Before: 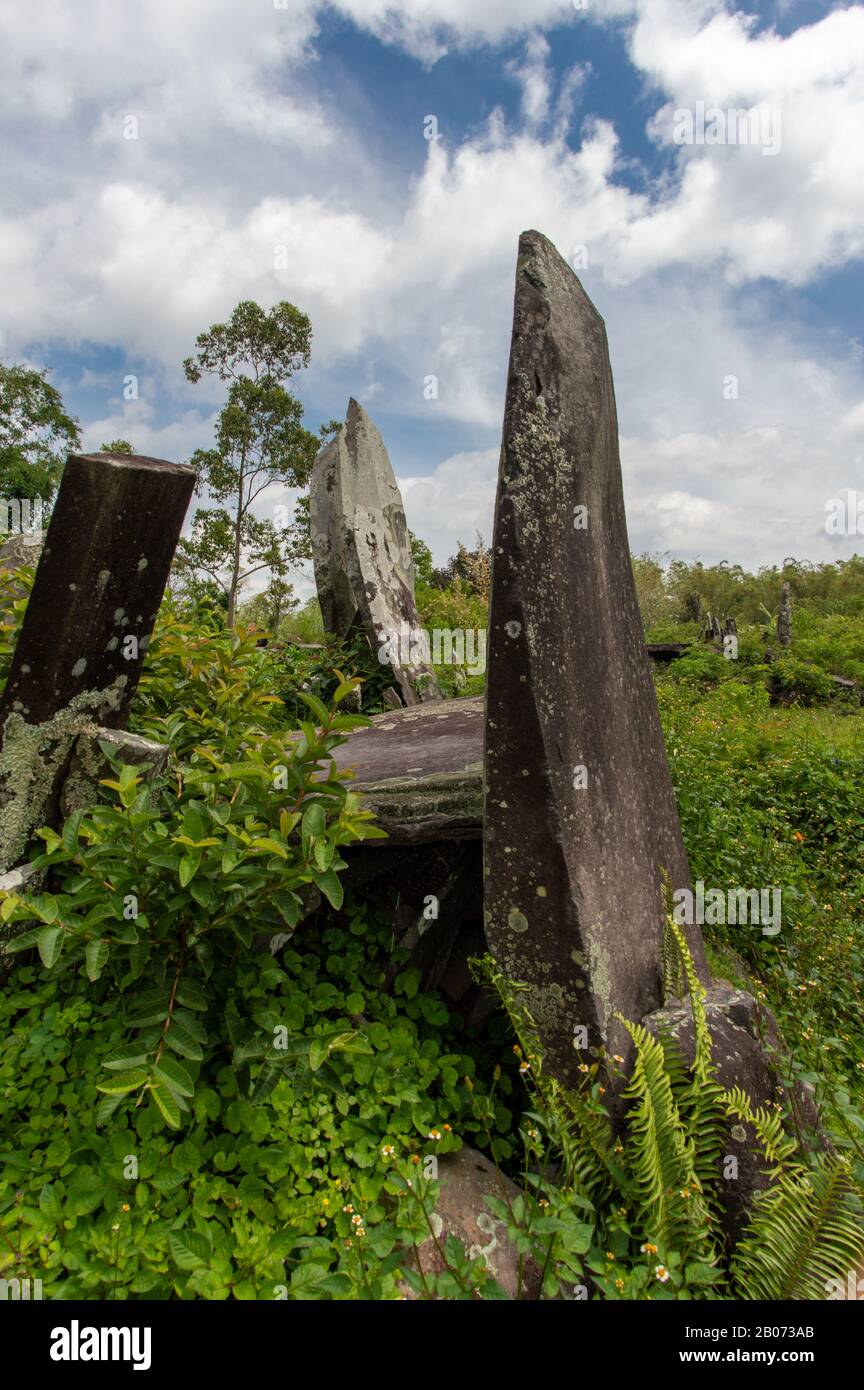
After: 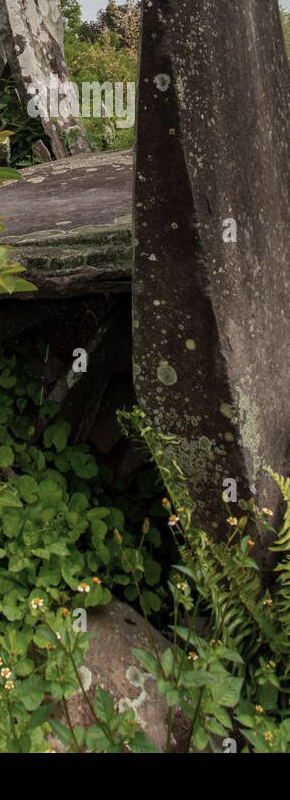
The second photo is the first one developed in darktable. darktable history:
color zones: curves: ch0 [(0, 0.5) (0.143, 0.5) (0.286, 0.5) (0.429, 0.504) (0.571, 0.5) (0.714, 0.509) (0.857, 0.5) (1, 0.5)]; ch1 [(0, 0.425) (0.143, 0.425) (0.286, 0.375) (0.429, 0.405) (0.571, 0.5) (0.714, 0.47) (0.857, 0.425) (1, 0.435)]; ch2 [(0, 0.5) (0.143, 0.5) (0.286, 0.5) (0.429, 0.517) (0.571, 0.5) (0.714, 0.51) (0.857, 0.5) (1, 0.5)]
crop: left 40.636%, top 39.41%, right 25.798%, bottom 3.031%
